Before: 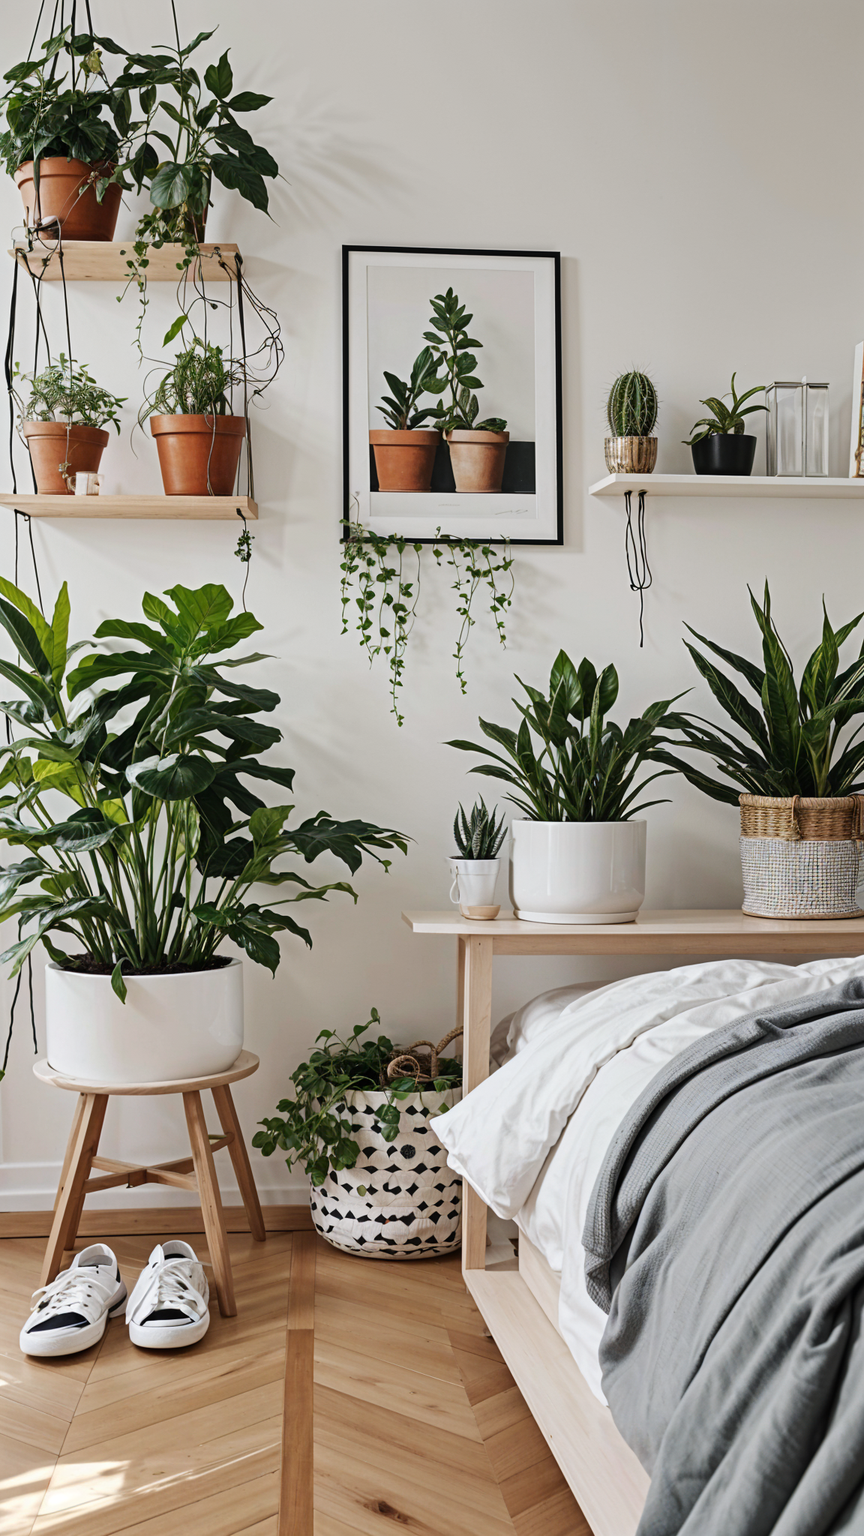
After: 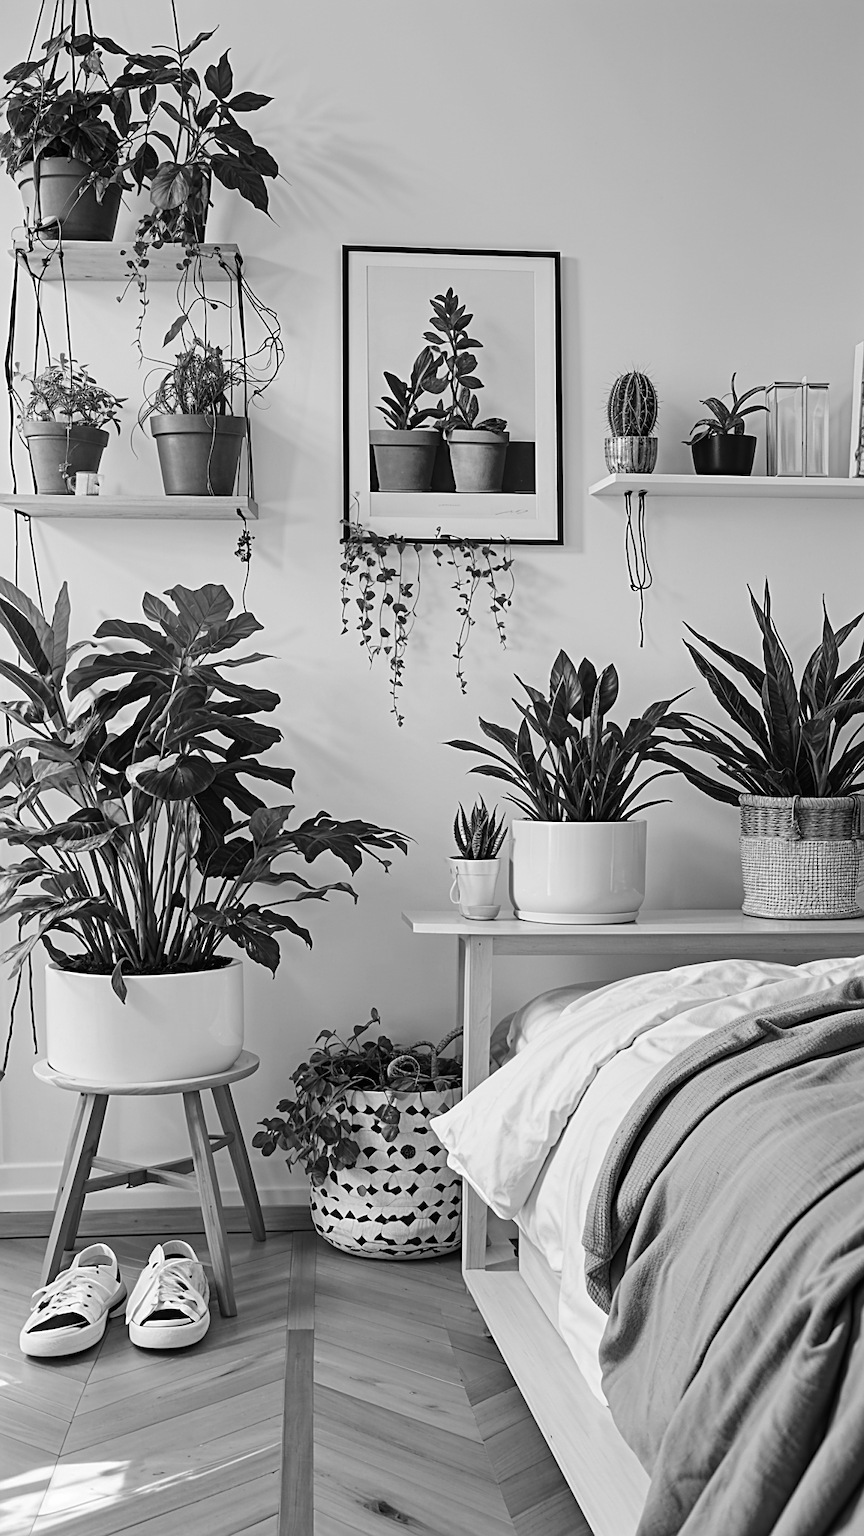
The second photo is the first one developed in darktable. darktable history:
sharpen: on, module defaults
monochrome: size 1
contrast brightness saturation: saturation 0.1
